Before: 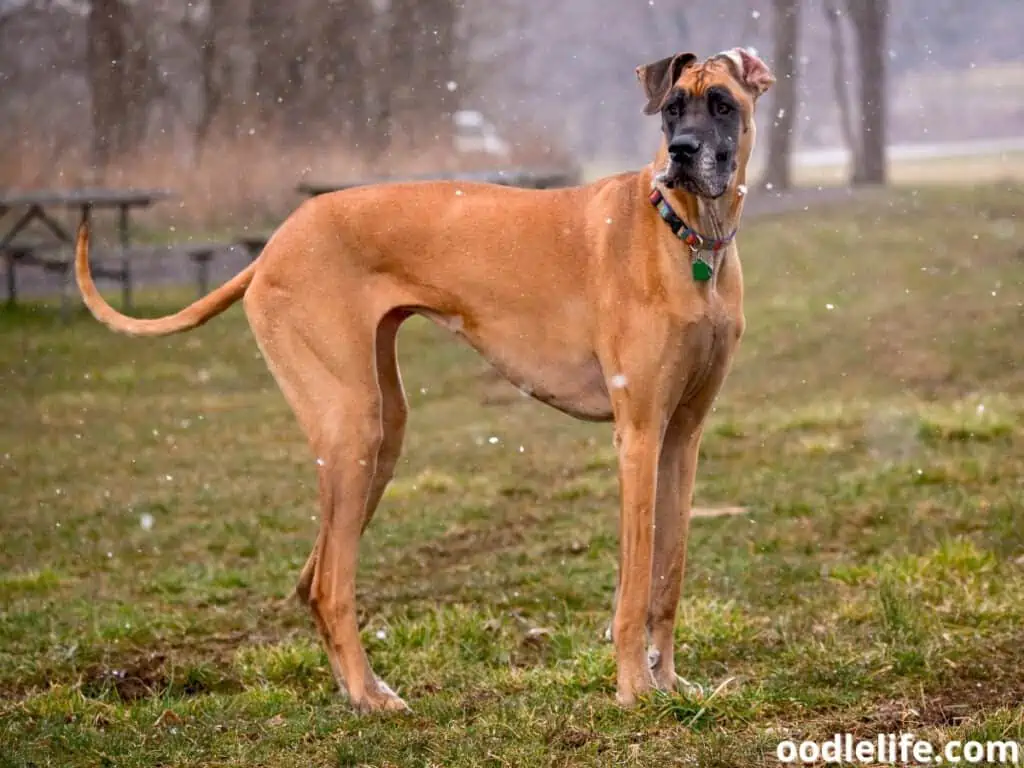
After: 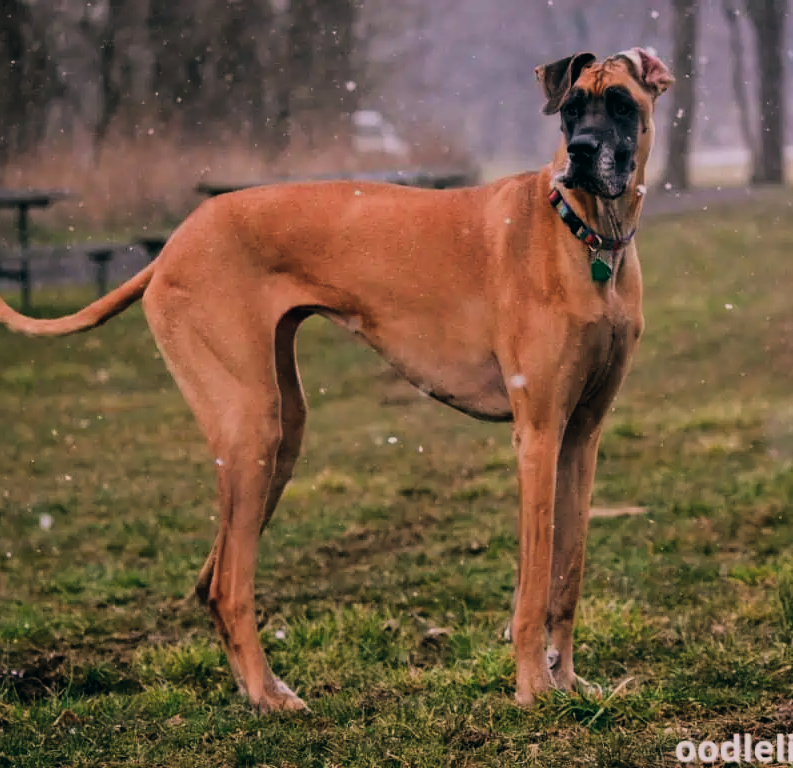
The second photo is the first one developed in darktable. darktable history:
crop: left 9.88%, right 12.664%
filmic rgb: black relative exposure -7.65 EV, white relative exposure 4.56 EV, hardness 3.61
color balance: lift [1.016, 0.983, 1, 1.017], gamma [0.78, 1.018, 1.043, 0.957], gain [0.786, 1.063, 0.937, 1.017], input saturation 118.26%, contrast 13.43%, contrast fulcrum 21.62%, output saturation 82.76%
